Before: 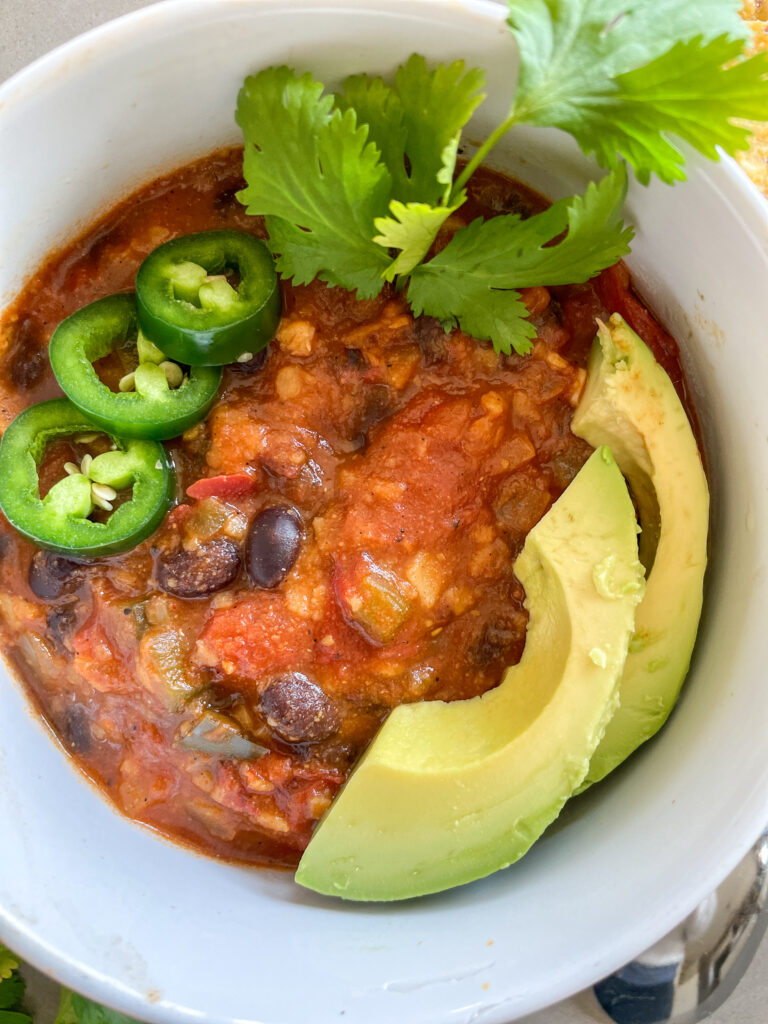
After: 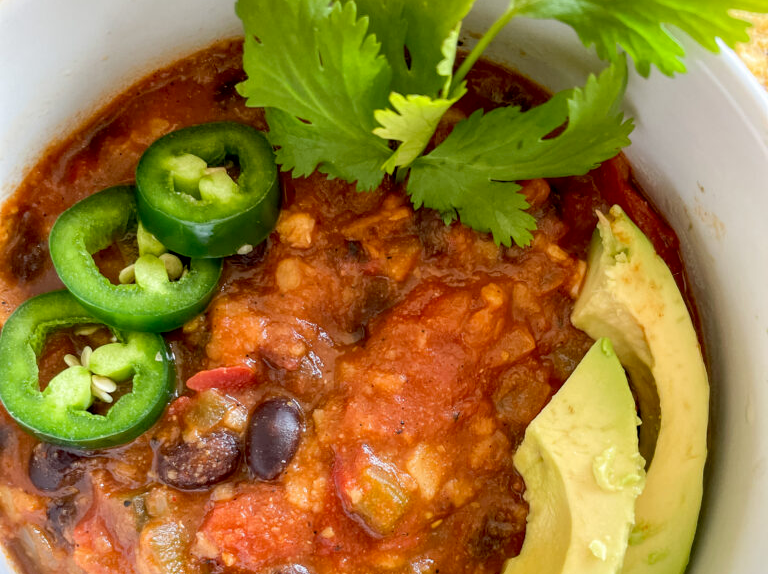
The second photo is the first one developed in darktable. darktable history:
crop and rotate: top 10.605%, bottom 33.274%
exposure: black level correction 0.007, compensate highlight preservation false
